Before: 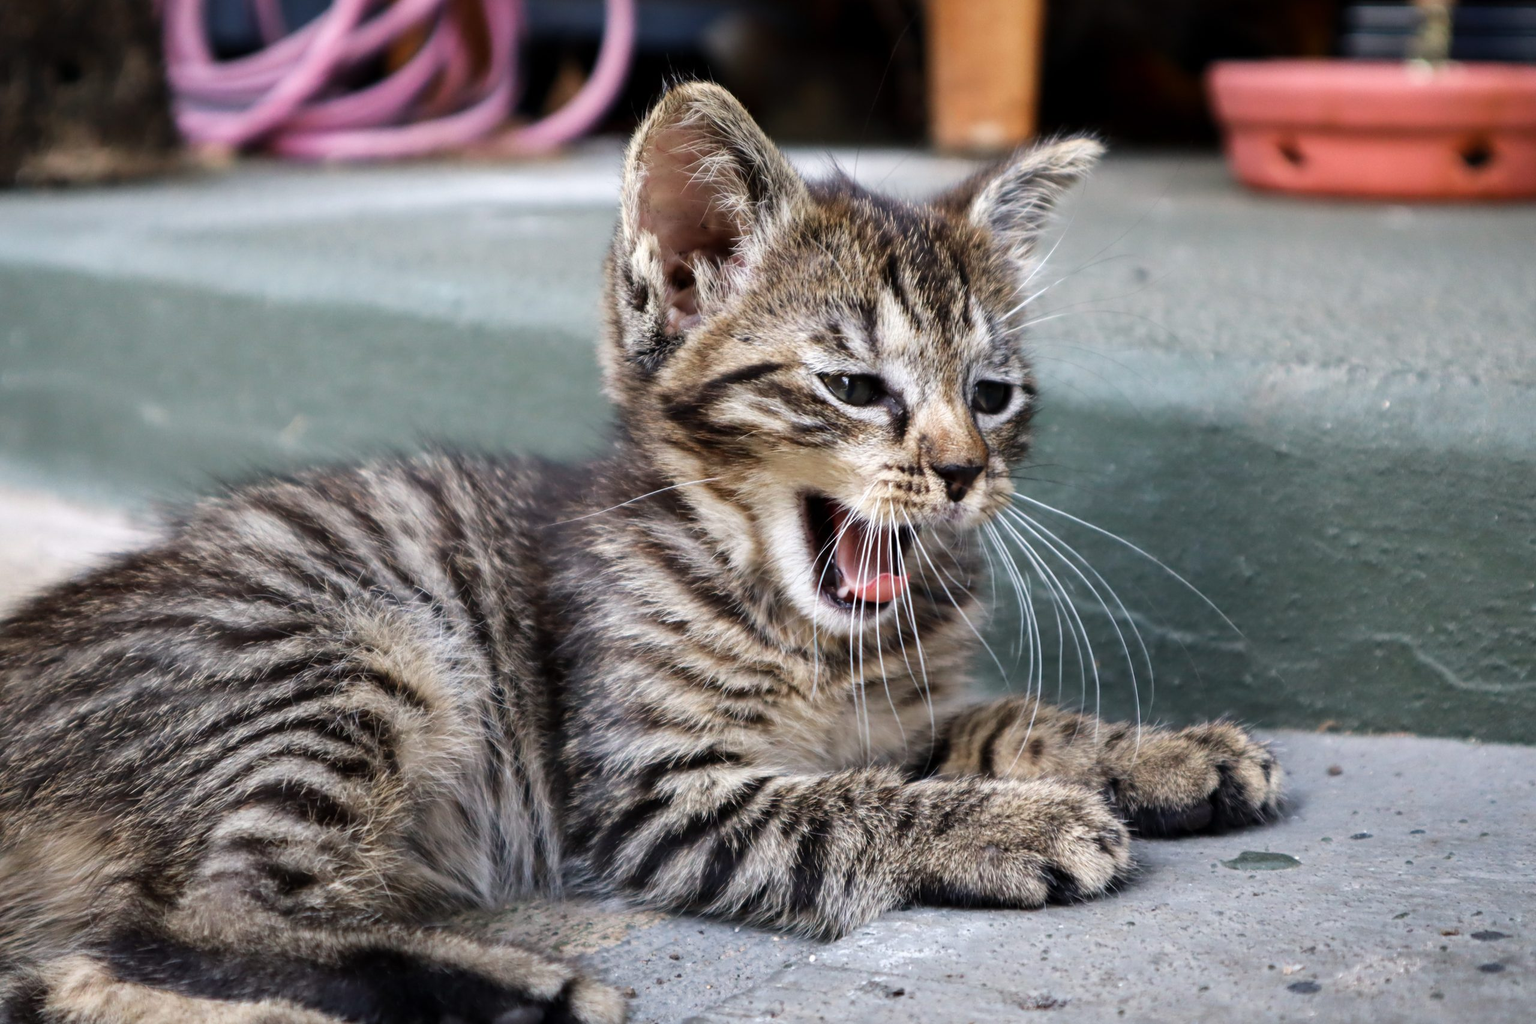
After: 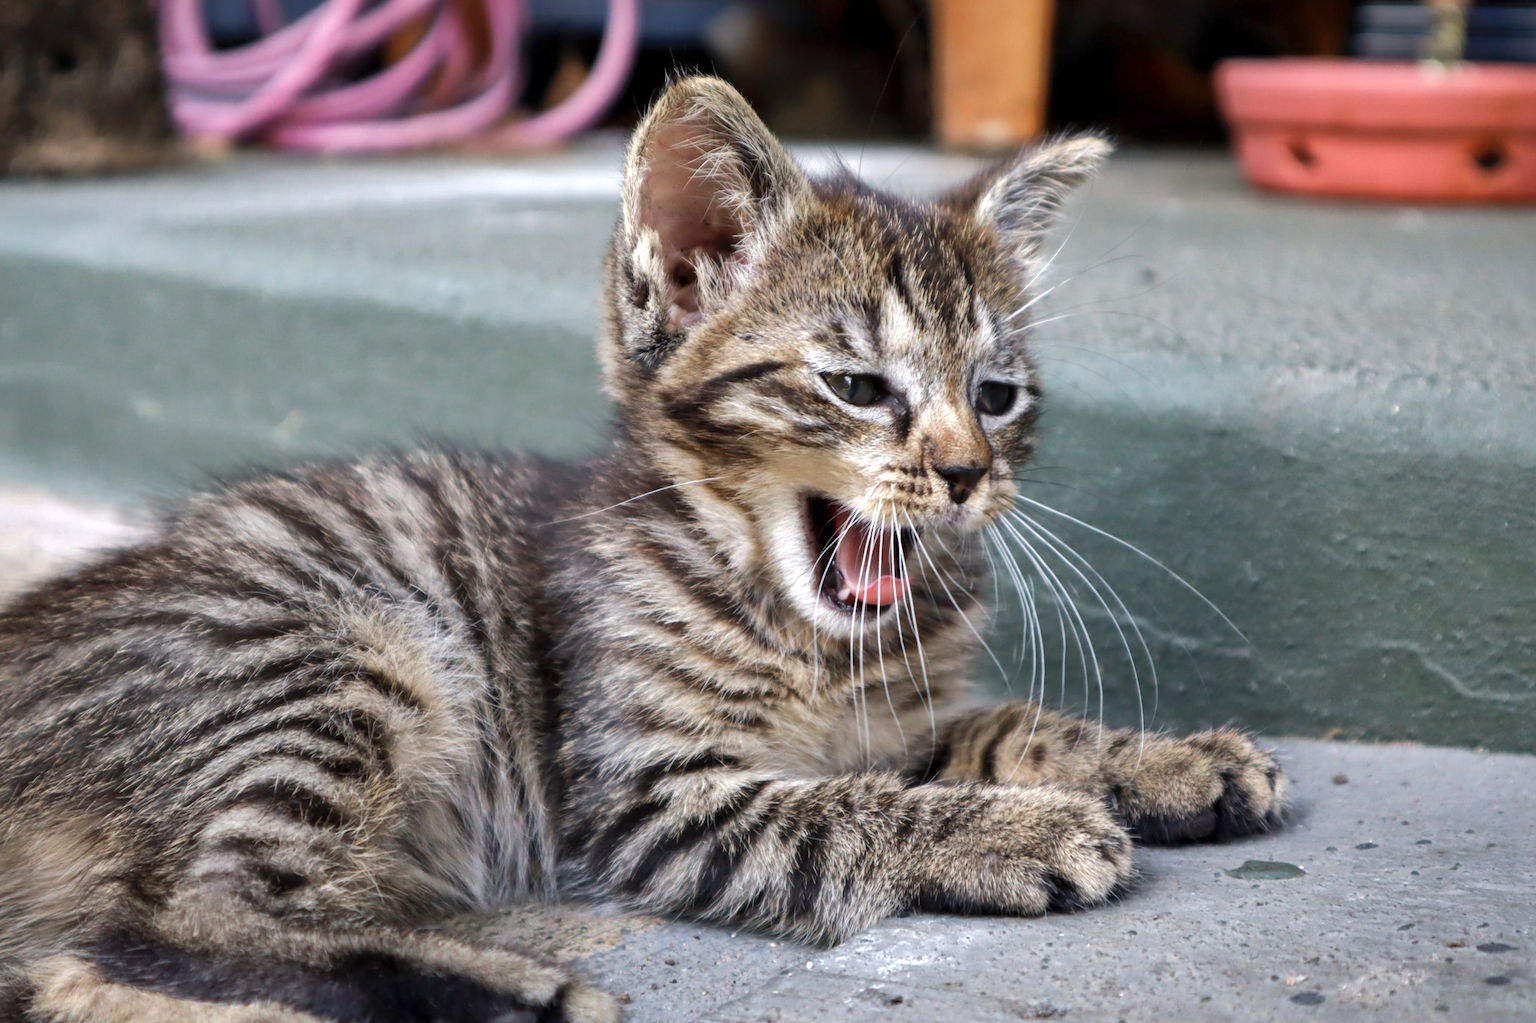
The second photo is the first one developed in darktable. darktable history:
exposure: exposure 0.202 EV, compensate highlight preservation false
crop and rotate: angle -0.49°
shadows and highlights: on, module defaults
